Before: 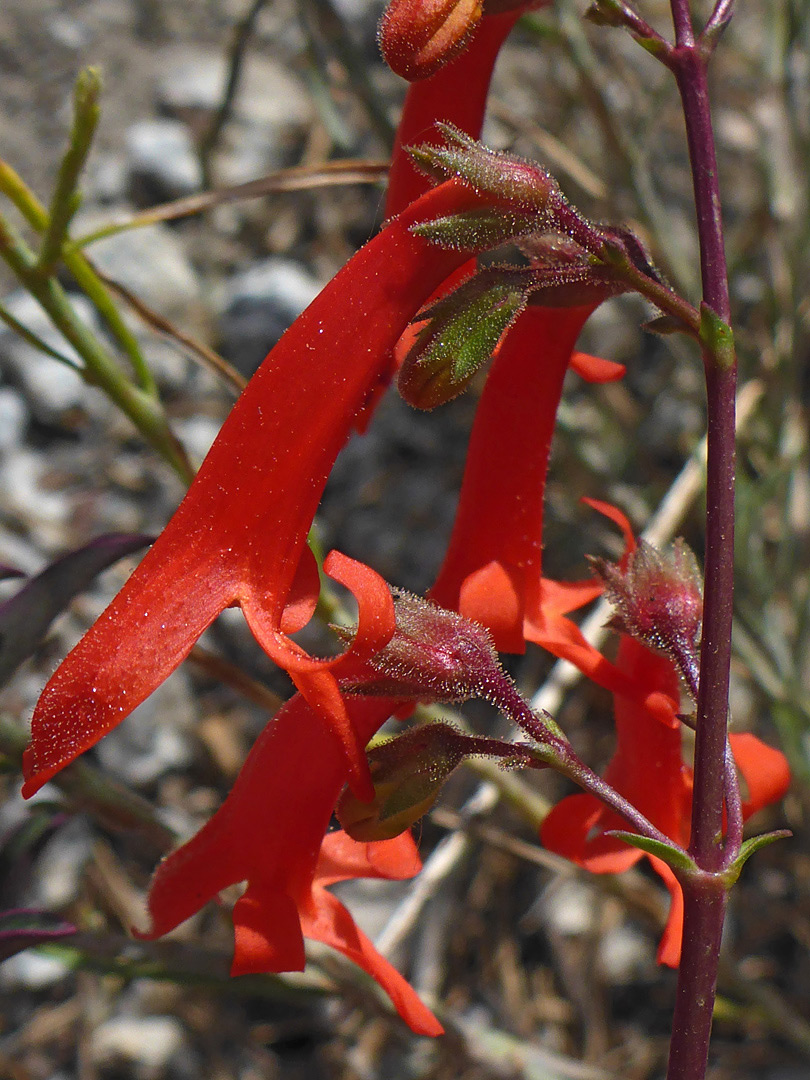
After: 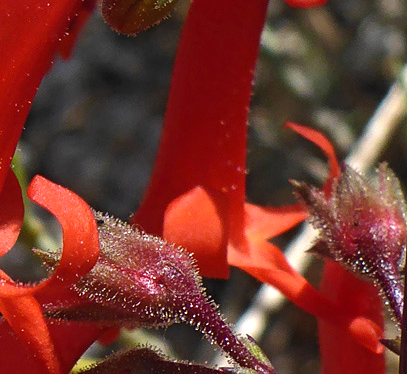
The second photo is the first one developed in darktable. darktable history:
crop: left 36.607%, top 34.735%, right 13.146%, bottom 30.611%
tone equalizer: -8 EV -0.417 EV, -7 EV -0.389 EV, -6 EV -0.333 EV, -5 EV -0.222 EV, -3 EV 0.222 EV, -2 EV 0.333 EV, -1 EV 0.389 EV, +0 EV 0.417 EV, edges refinement/feathering 500, mask exposure compensation -1.57 EV, preserve details no
